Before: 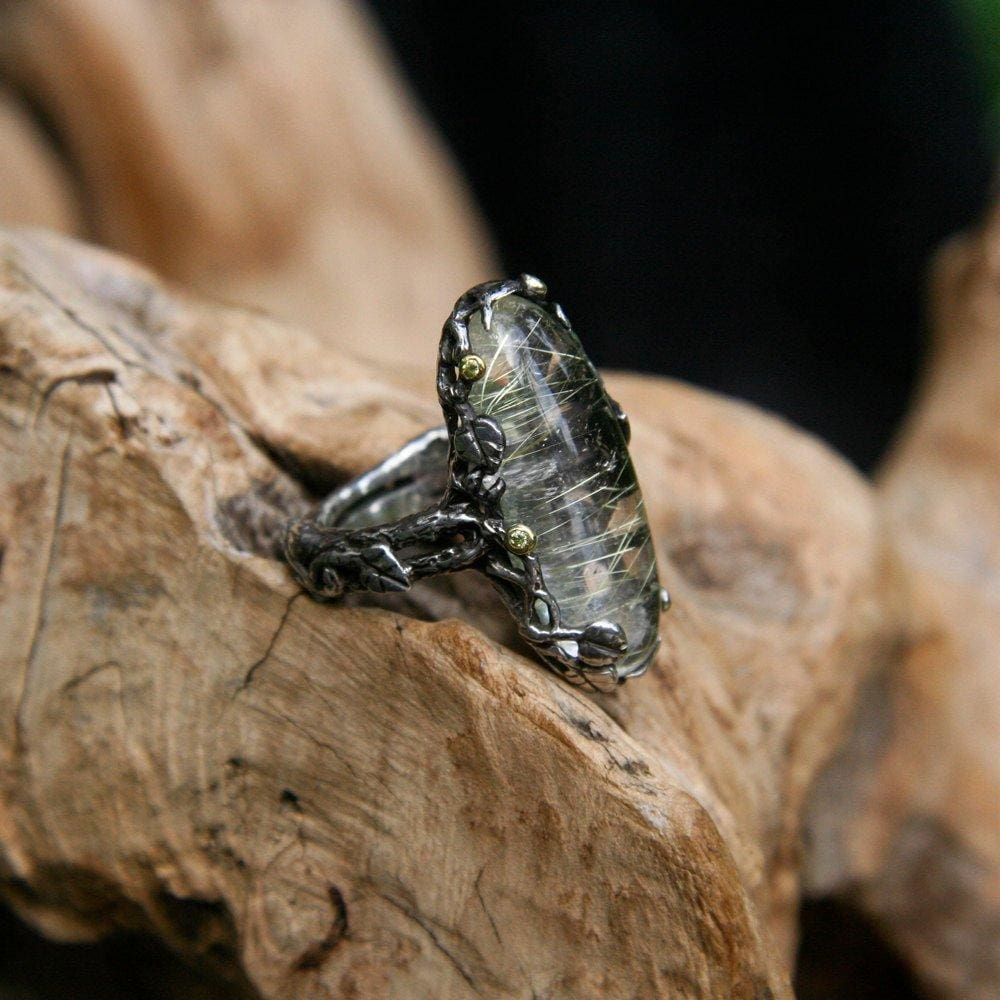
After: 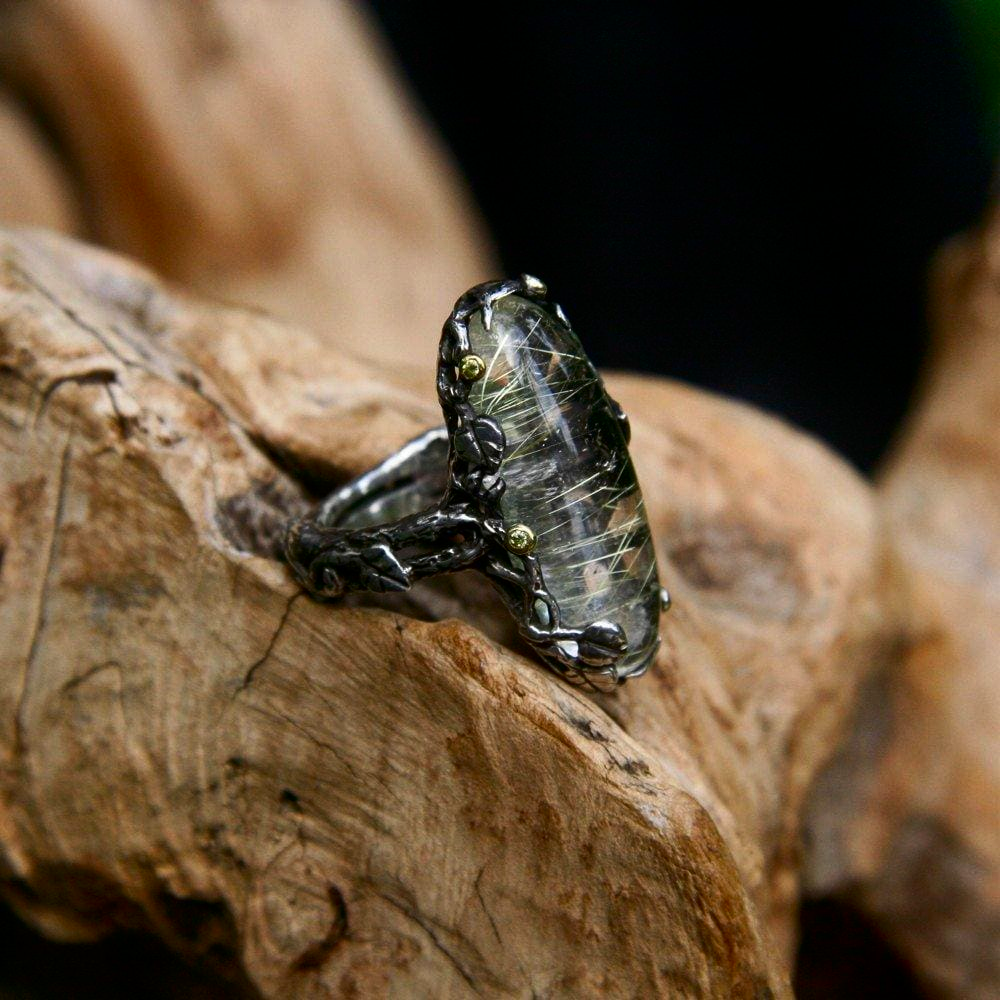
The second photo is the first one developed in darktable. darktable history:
contrast brightness saturation: contrast 0.12, brightness -0.116, saturation 0.2
